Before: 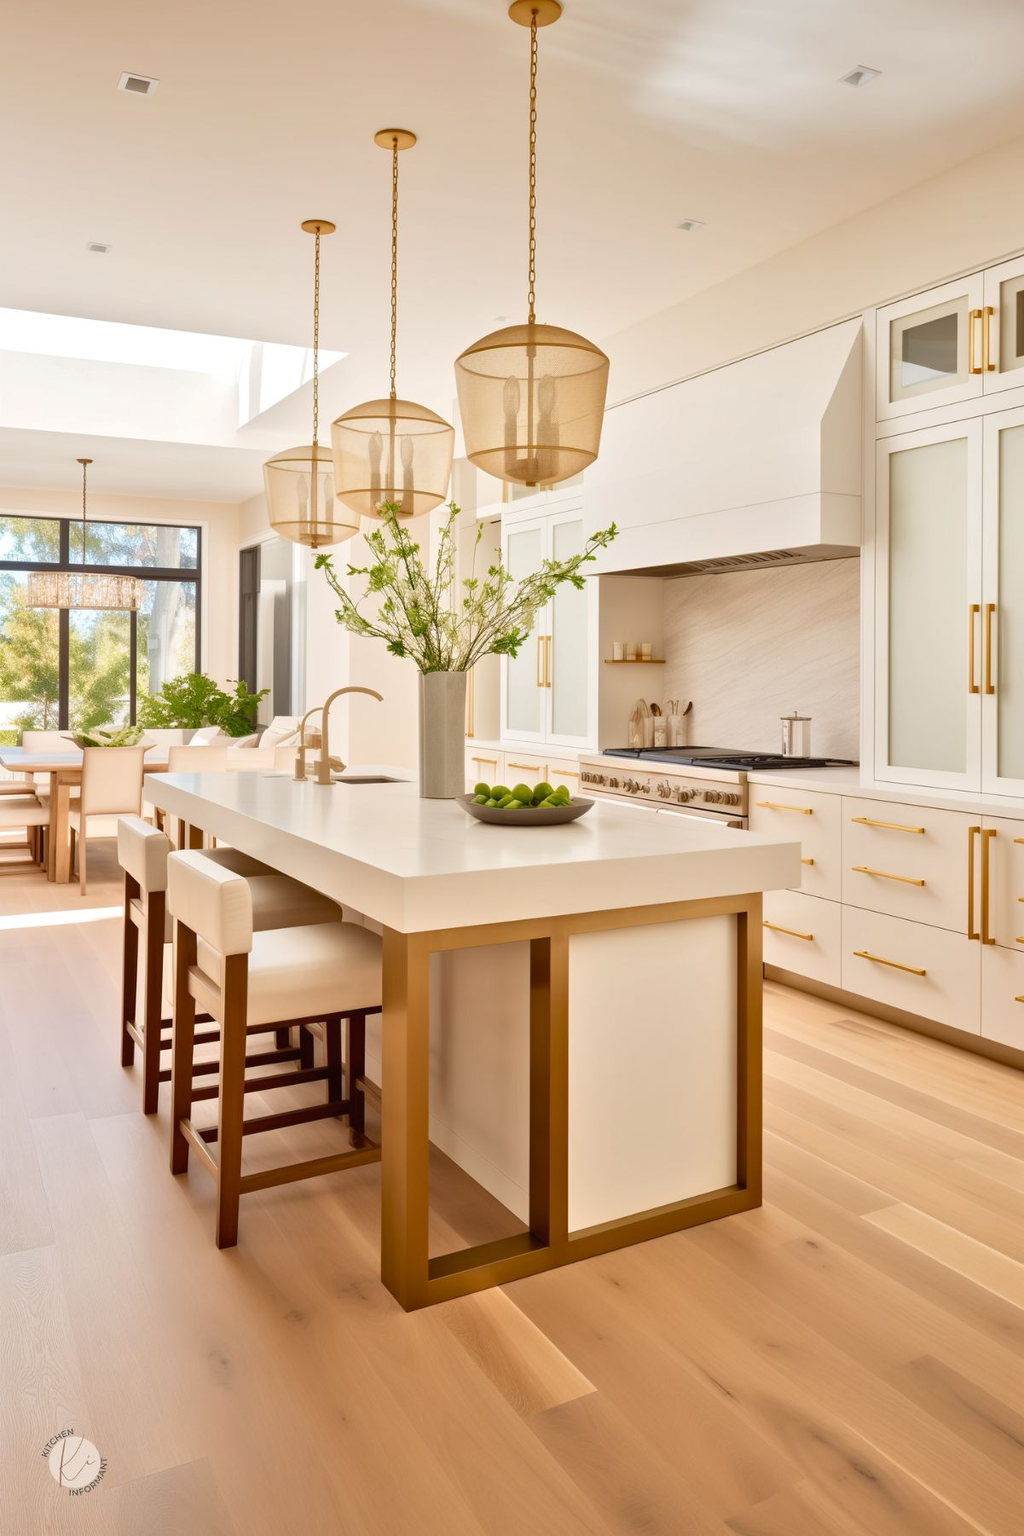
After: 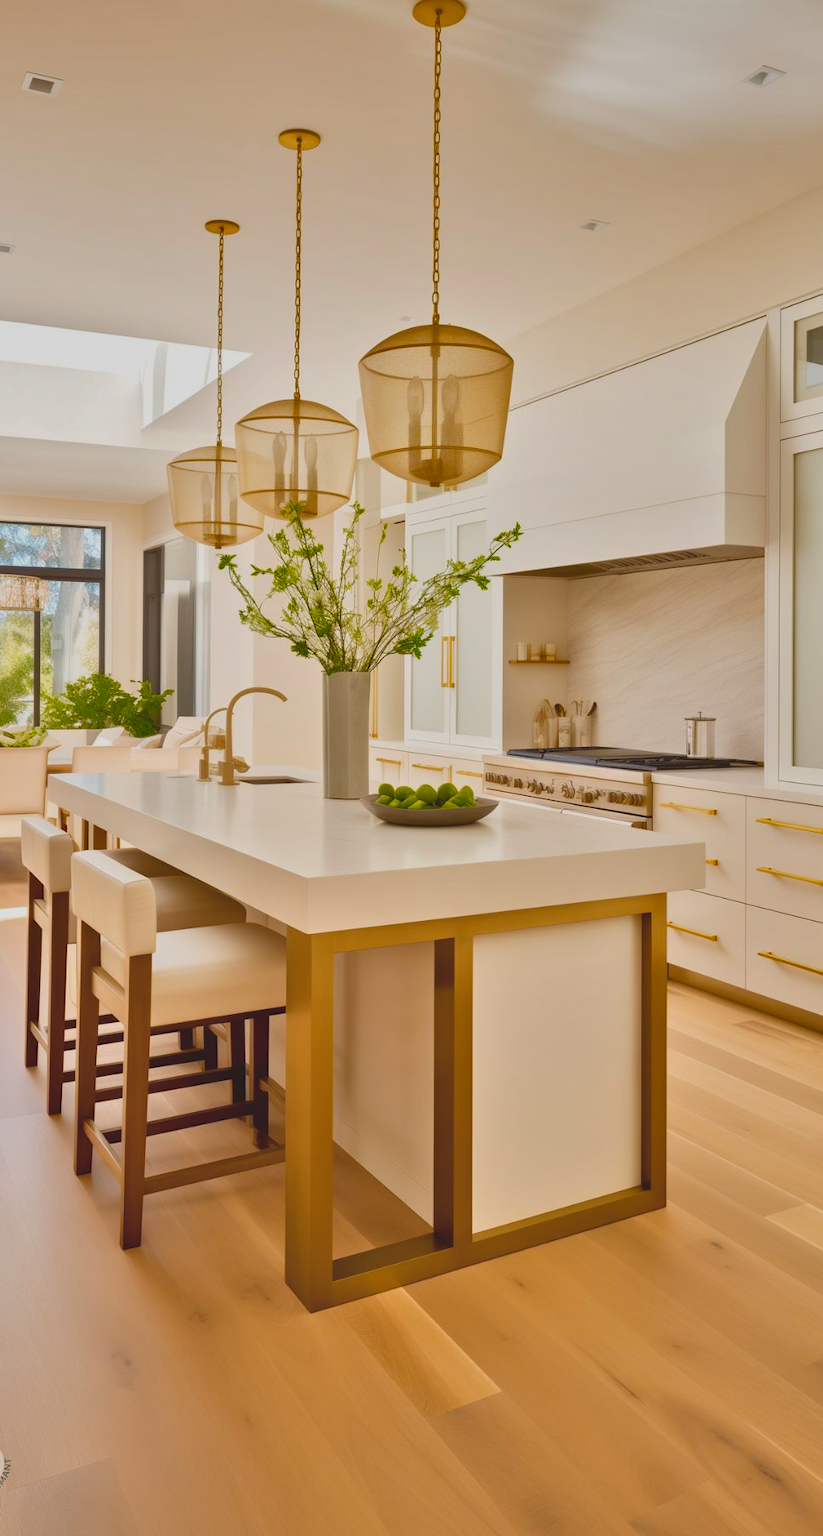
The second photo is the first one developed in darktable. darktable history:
color balance rgb: global offset › hue 171.14°, perceptual saturation grading › global saturation 31.119%, global vibrance 20%
contrast brightness saturation: contrast -0.158, brightness 0.052, saturation -0.139
exposure: exposure -0.151 EV, compensate highlight preservation false
crop and rotate: left 9.501%, right 10.144%
shadows and highlights: shadows 60.74, soften with gaussian
